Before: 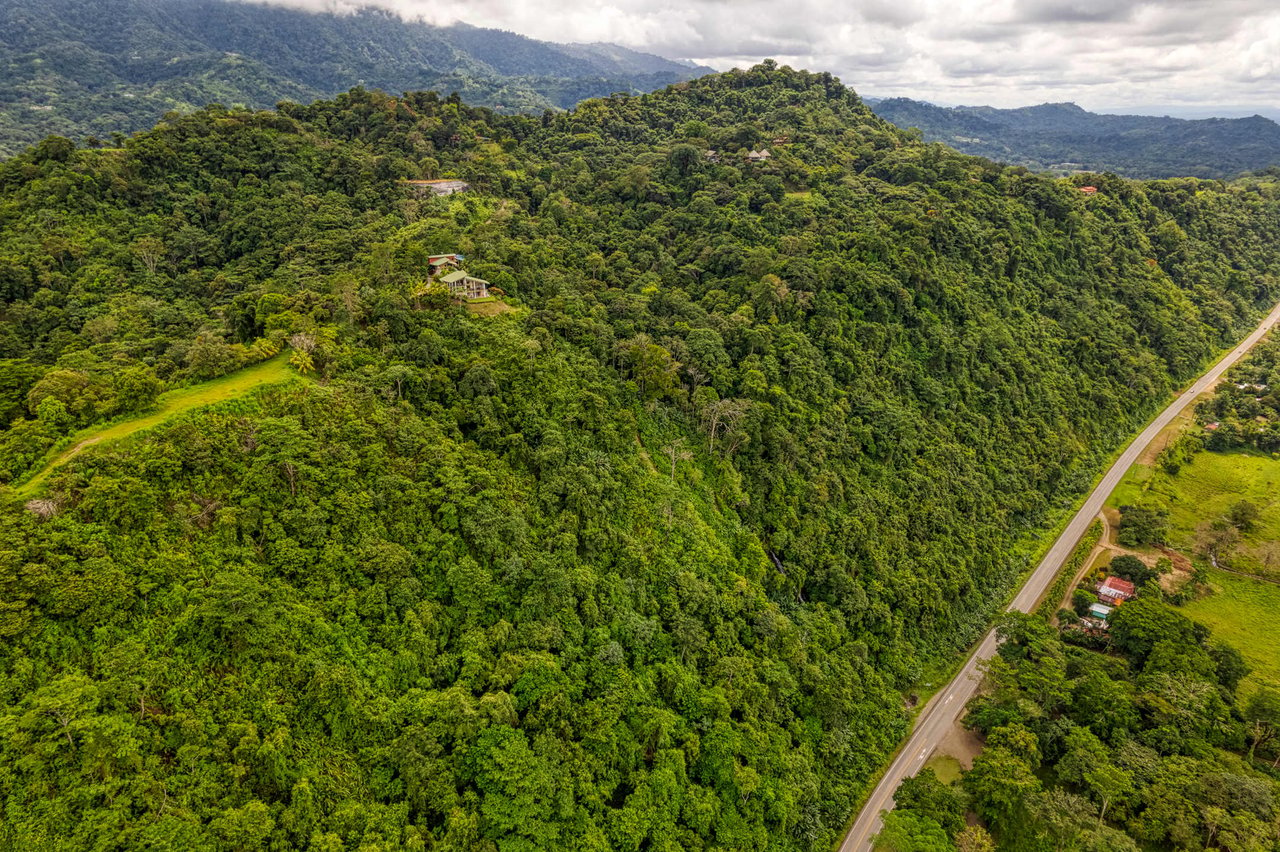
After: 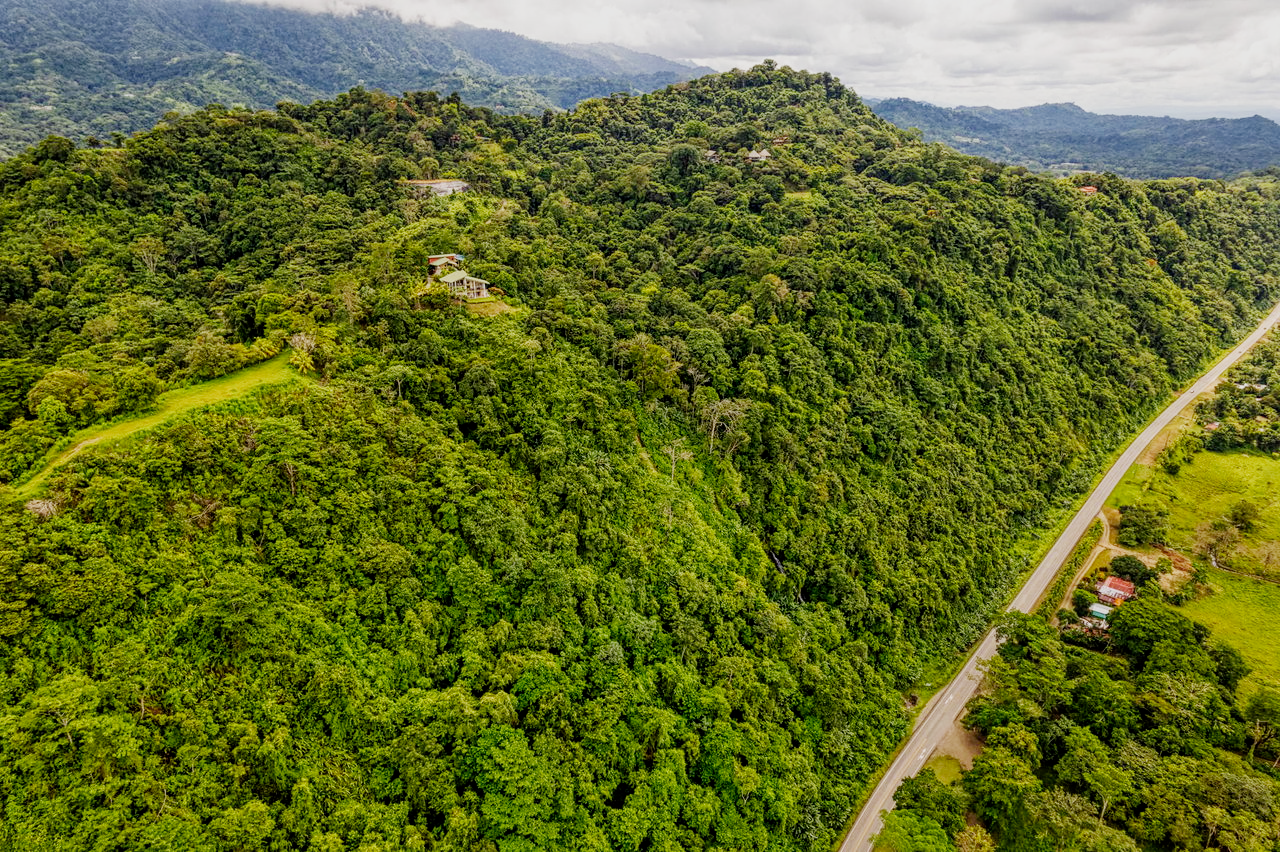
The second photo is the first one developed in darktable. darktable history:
color balance rgb: global vibrance -1%, saturation formula JzAzBz (2021)
filmic rgb: middle gray luminance 29%, black relative exposure -10.3 EV, white relative exposure 5.5 EV, threshold 6 EV, target black luminance 0%, hardness 3.95, latitude 2.04%, contrast 1.132, highlights saturation mix 5%, shadows ↔ highlights balance 15.11%, preserve chrominance no, color science v3 (2019), use custom middle-gray values true, iterations of high-quality reconstruction 0, enable highlight reconstruction true
exposure: black level correction 0, exposure 1.1 EV, compensate exposure bias true, compensate highlight preservation false
